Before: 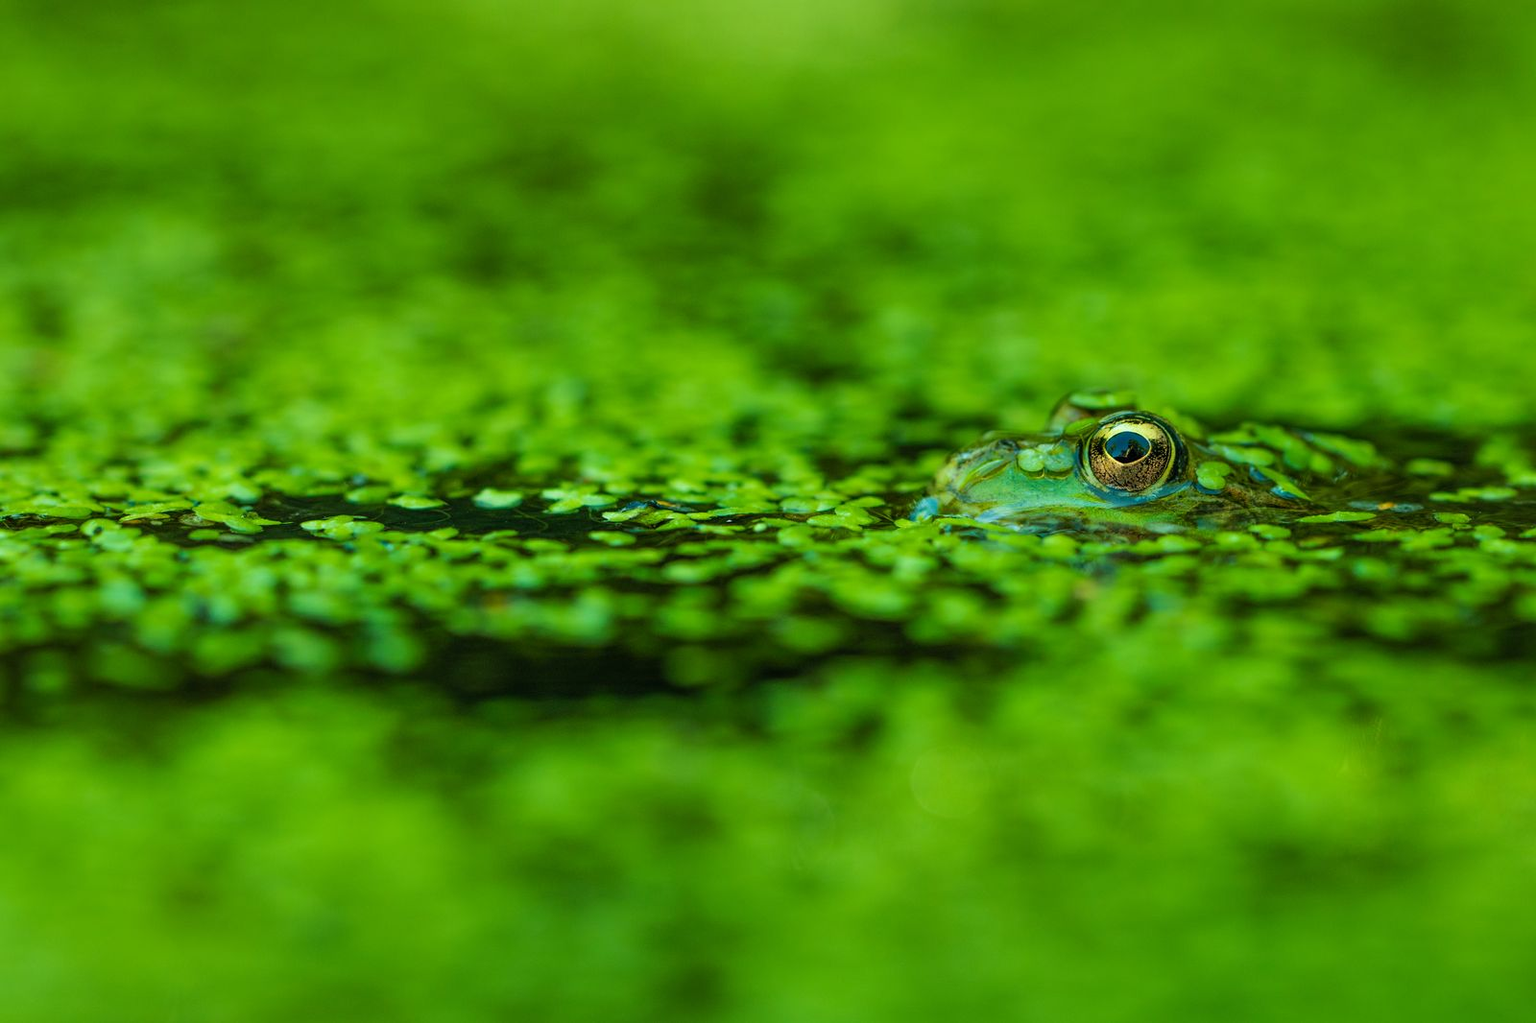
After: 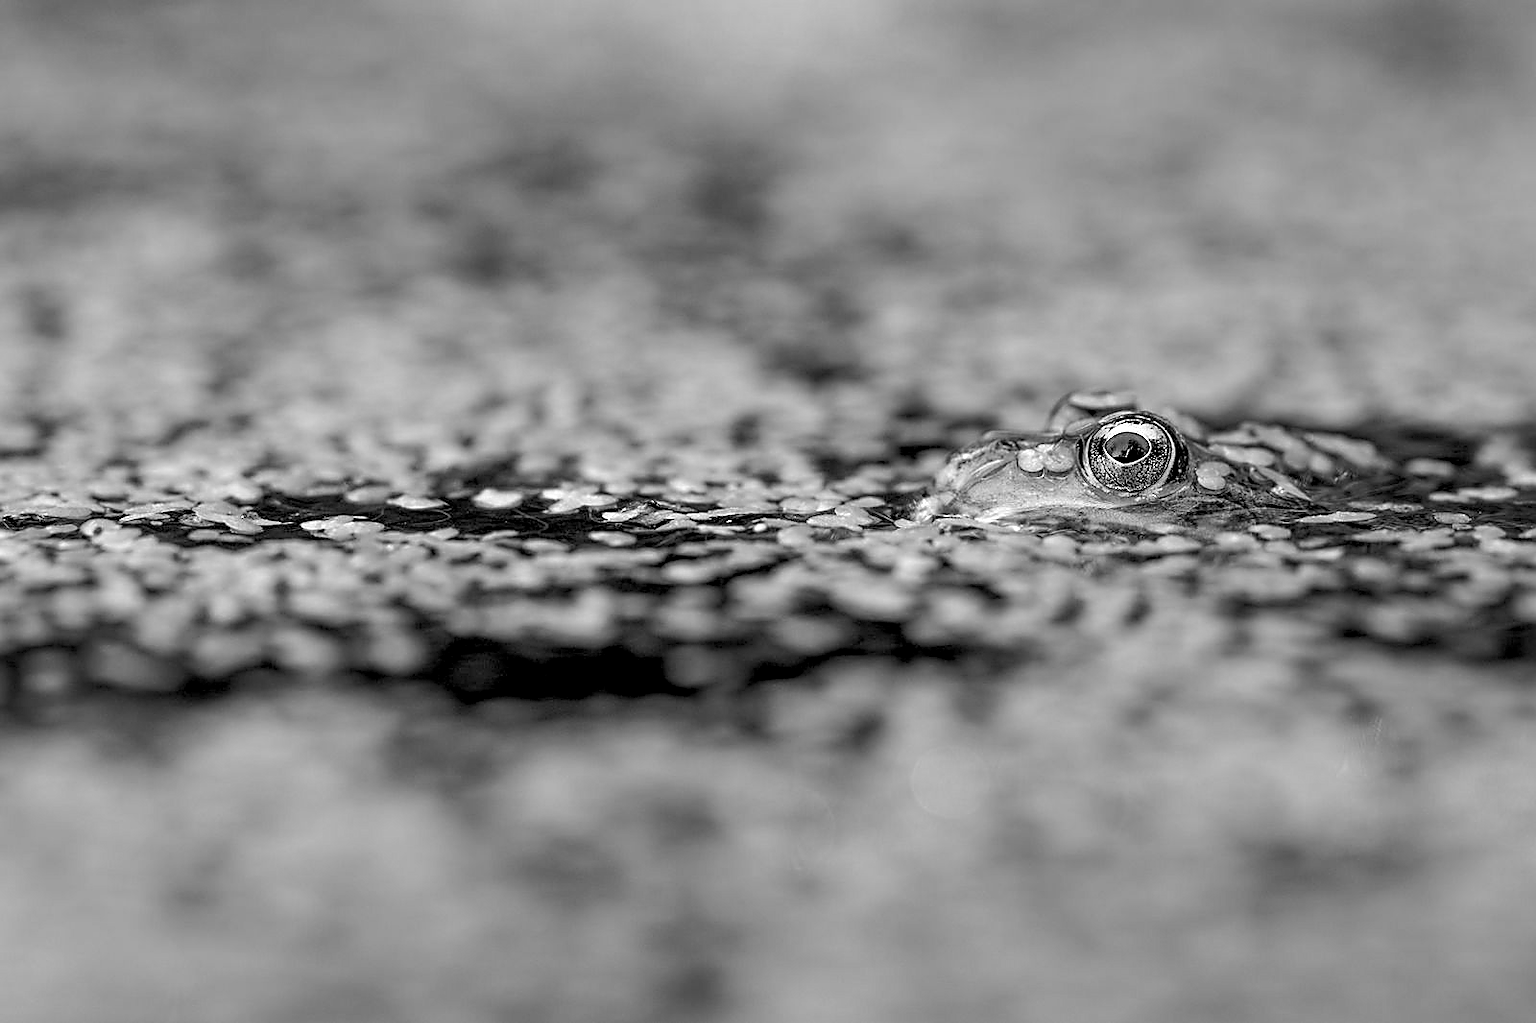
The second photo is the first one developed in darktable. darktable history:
exposure: black level correction 0.012, exposure 0.698 EV, compensate highlight preservation false
color zones: curves: ch0 [(0, 0.613) (0.01, 0.613) (0.245, 0.448) (0.498, 0.529) (0.642, 0.665) (0.879, 0.777) (0.99, 0.613)]; ch1 [(0, 0) (0.143, 0) (0.286, 0) (0.429, 0) (0.571, 0) (0.714, 0) (0.857, 0)]
sharpen: radius 1.385, amount 1.26, threshold 0.763
